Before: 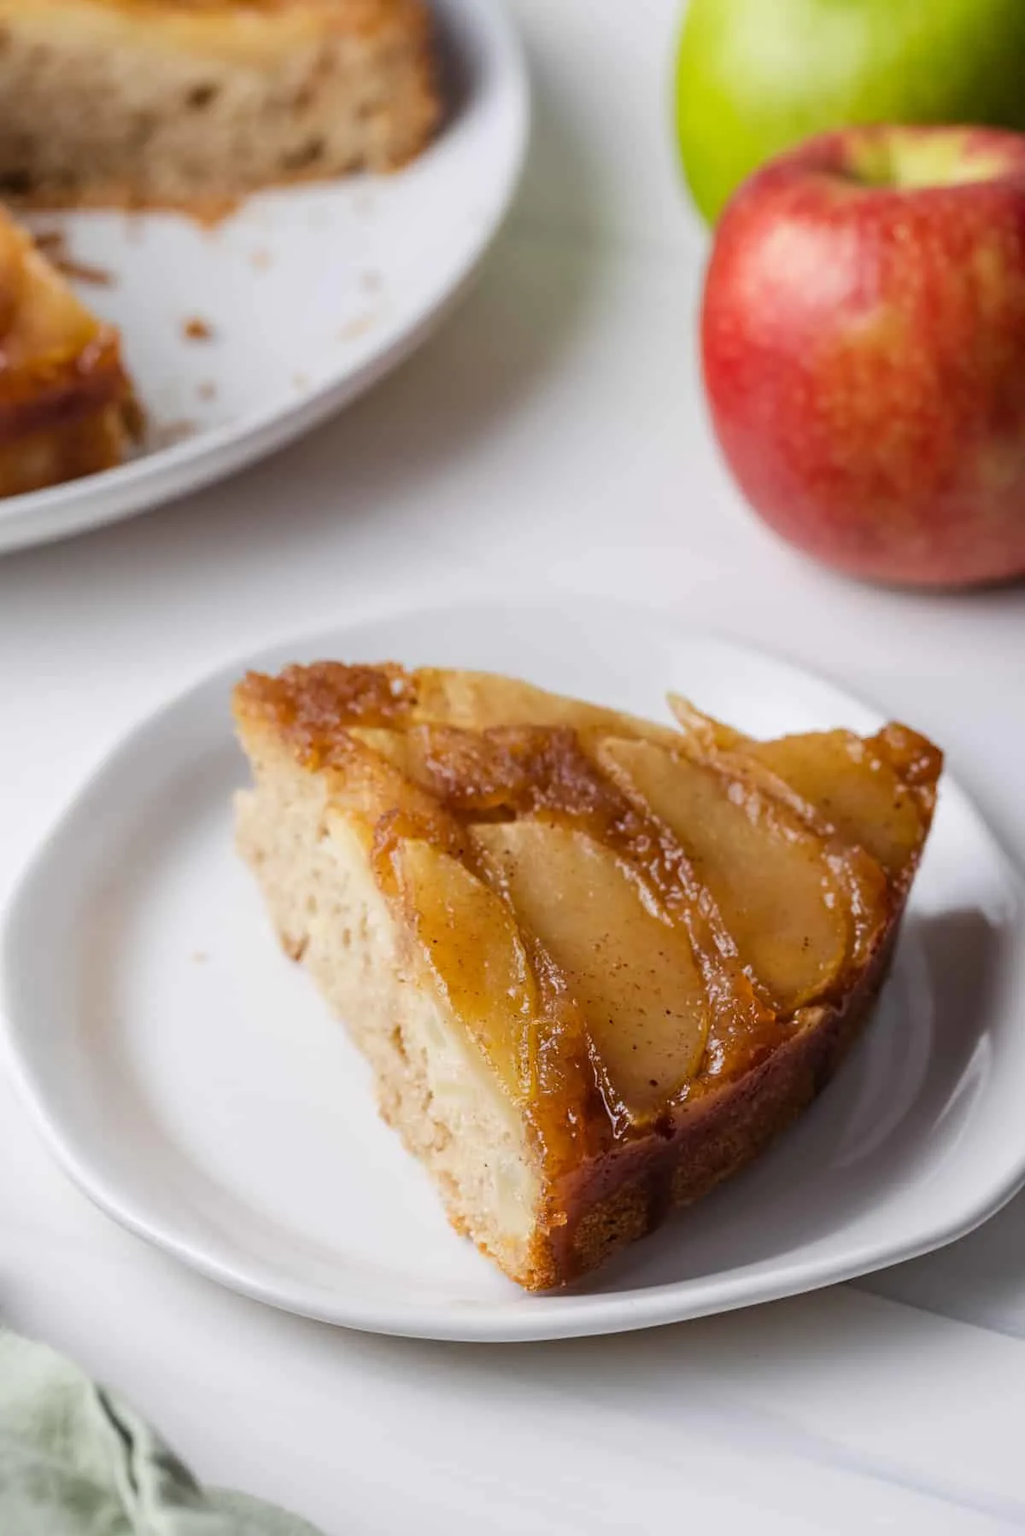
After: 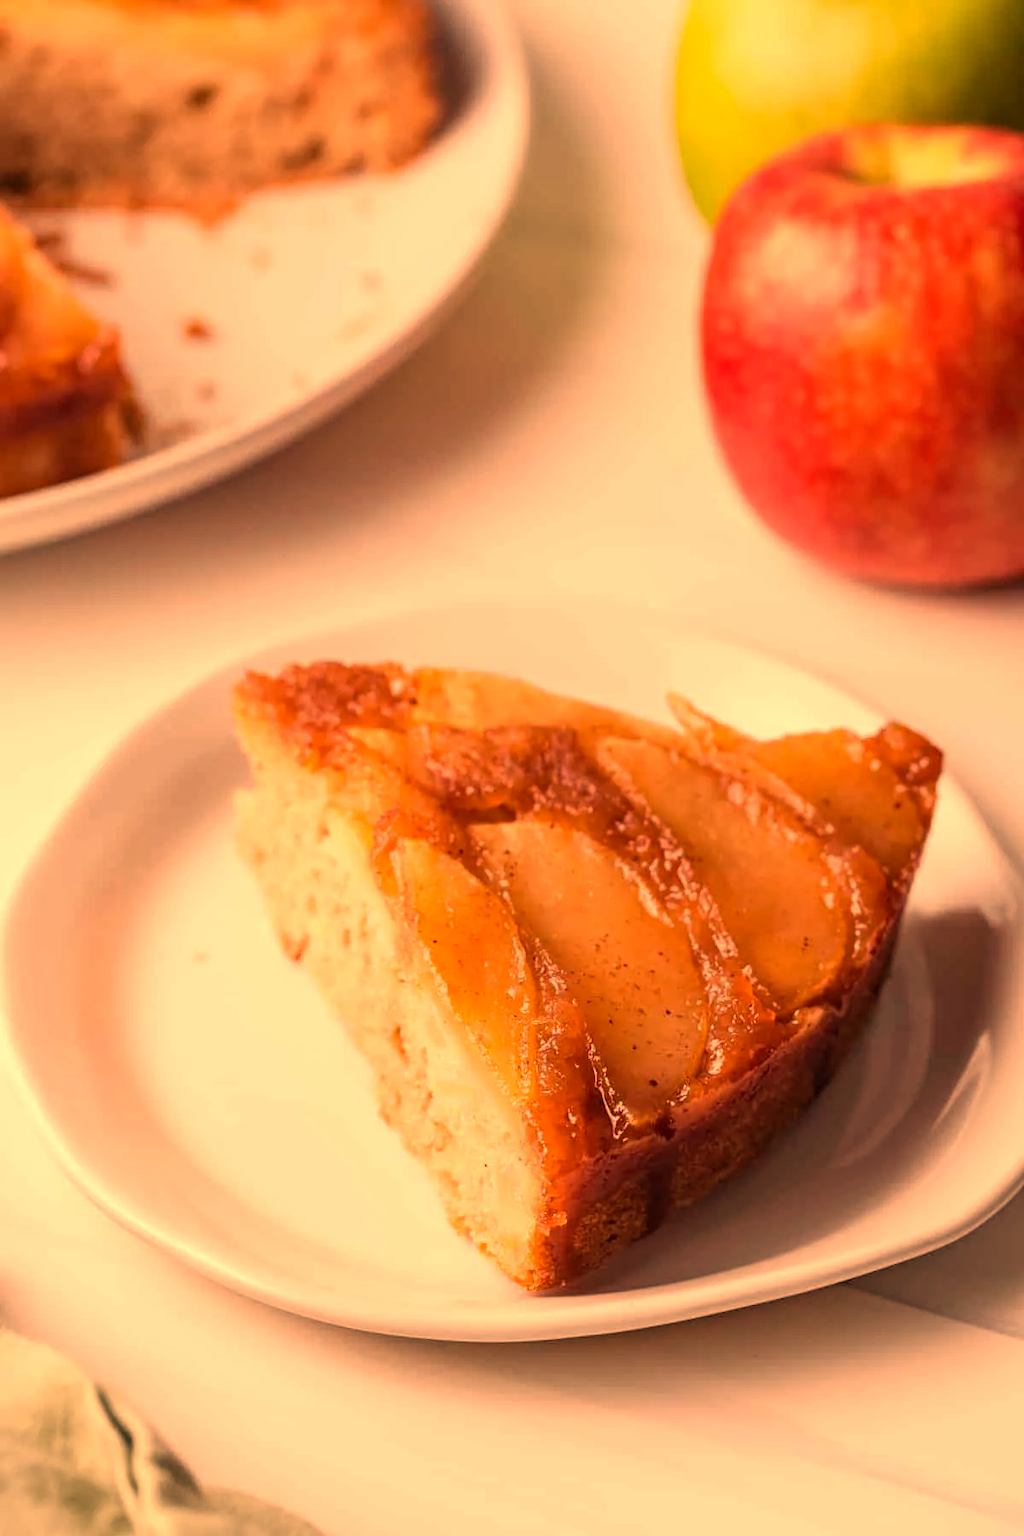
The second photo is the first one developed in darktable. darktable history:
haze removal: compatibility mode true, adaptive false
white balance: red 1.467, blue 0.684
